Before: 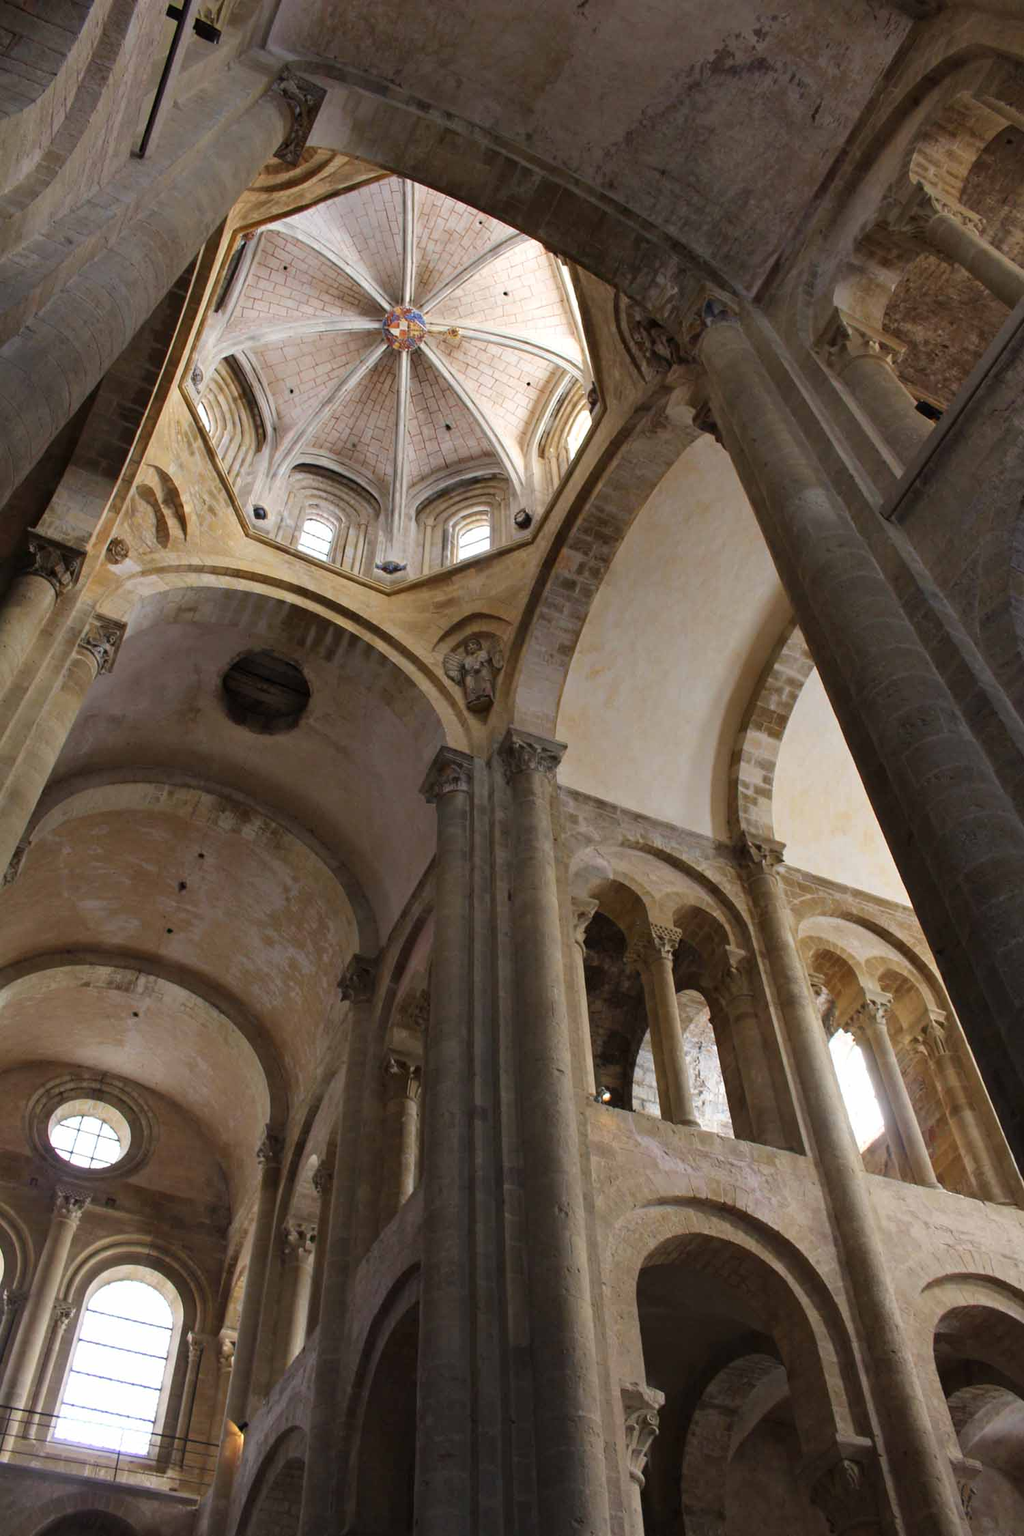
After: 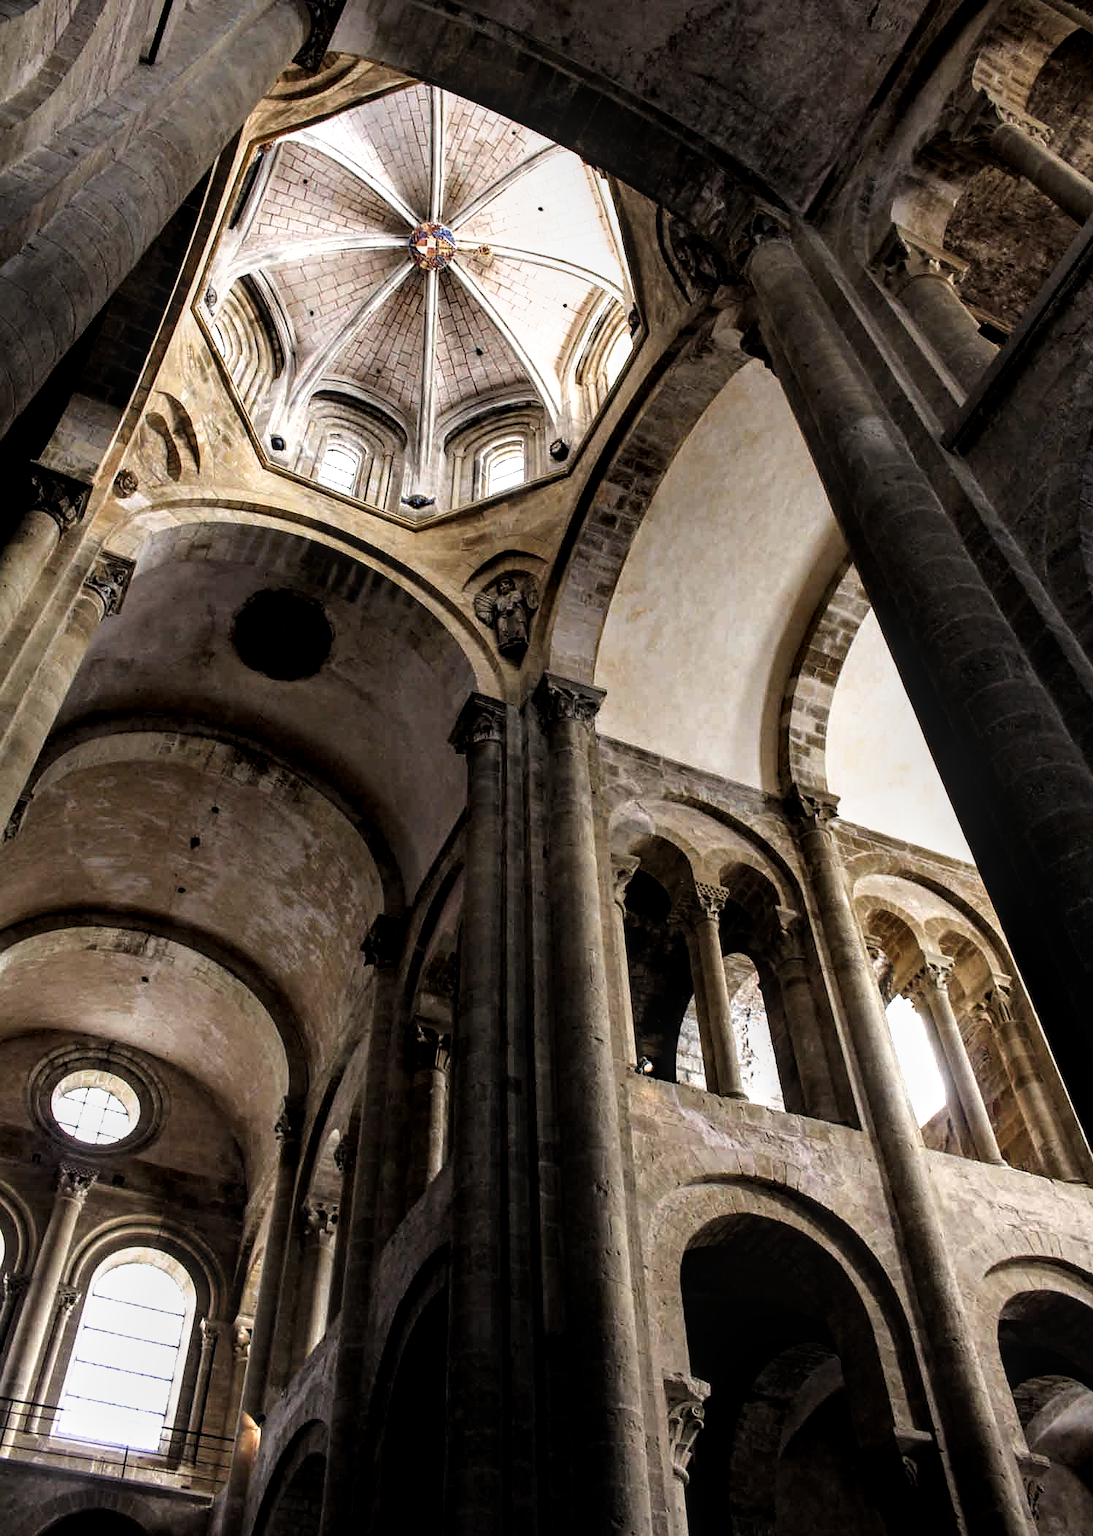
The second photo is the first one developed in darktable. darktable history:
local contrast: detail 130%
sharpen: radius 0.972, amount 0.612
crop and rotate: top 6.409%
filmic rgb: black relative exposure -8.23 EV, white relative exposure 2.24 EV, hardness 7.19, latitude 86.16%, contrast 1.709, highlights saturation mix -3.43%, shadows ↔ highlights balance -3.01%
